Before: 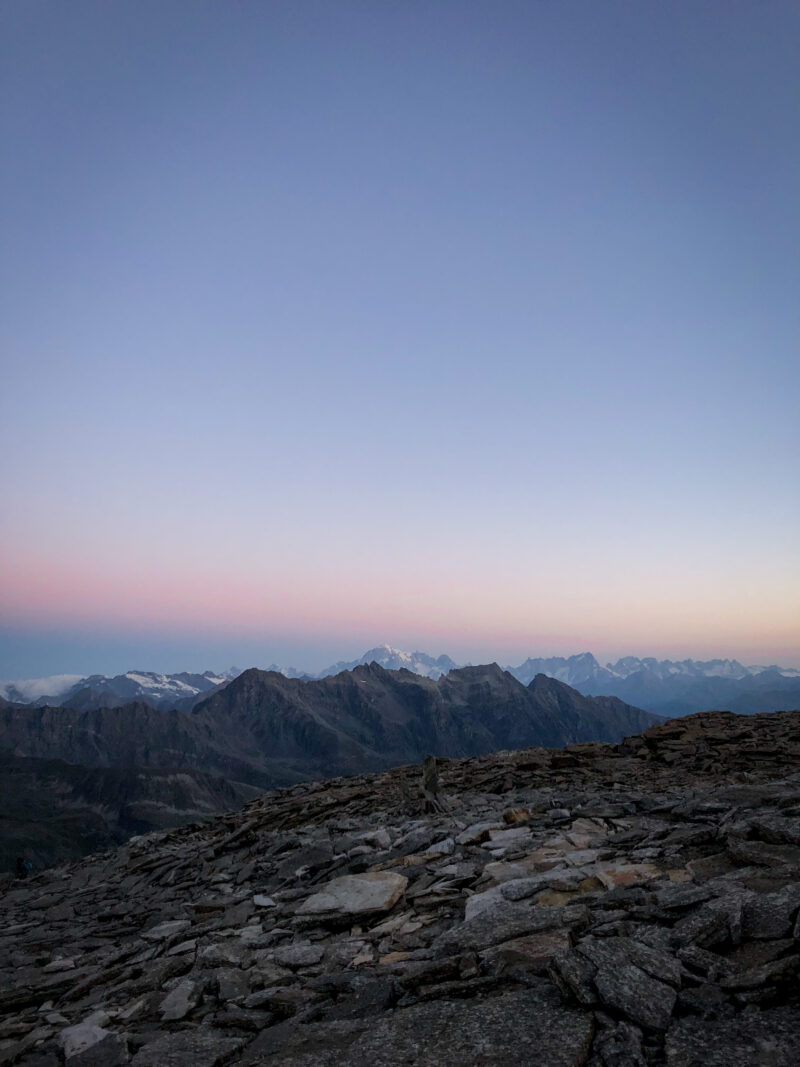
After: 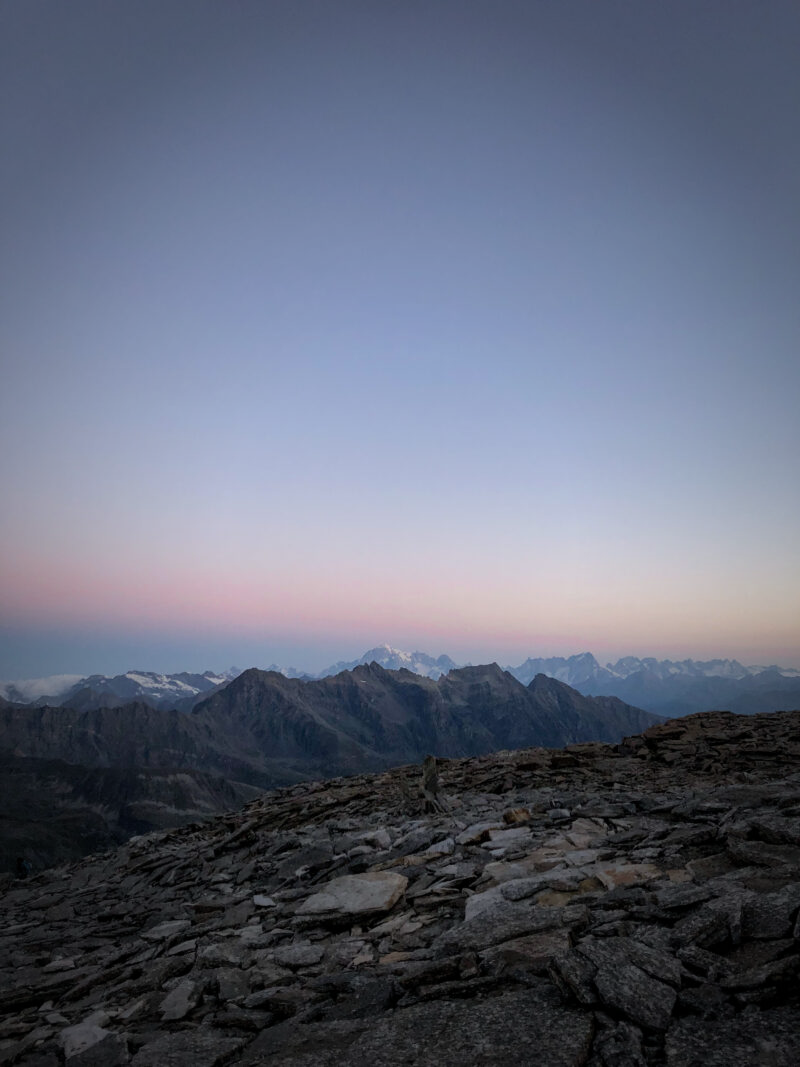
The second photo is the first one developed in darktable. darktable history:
vignetting: fall-off start 34.51%, fall-off radius 64.34%, brightness -0.408, saturation -0.296, width/height ratio 0.955
shadows and highlights: shadows 25.87, highlights -24.13
